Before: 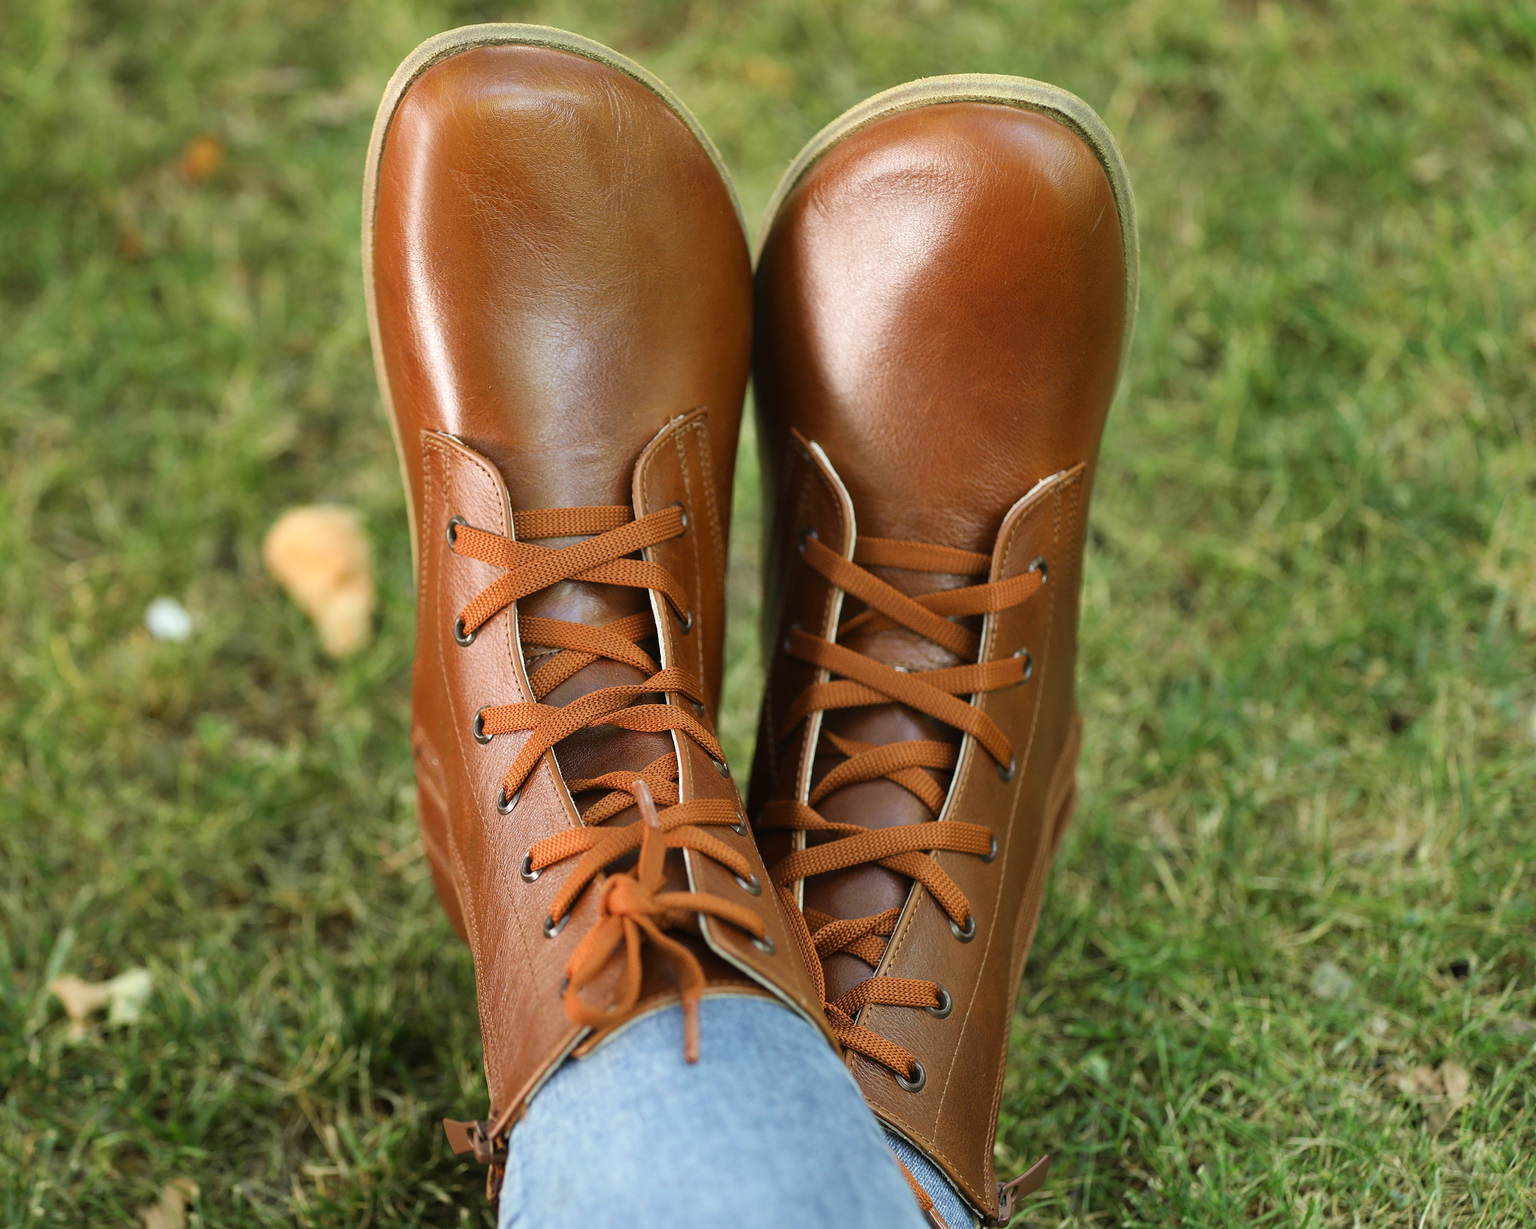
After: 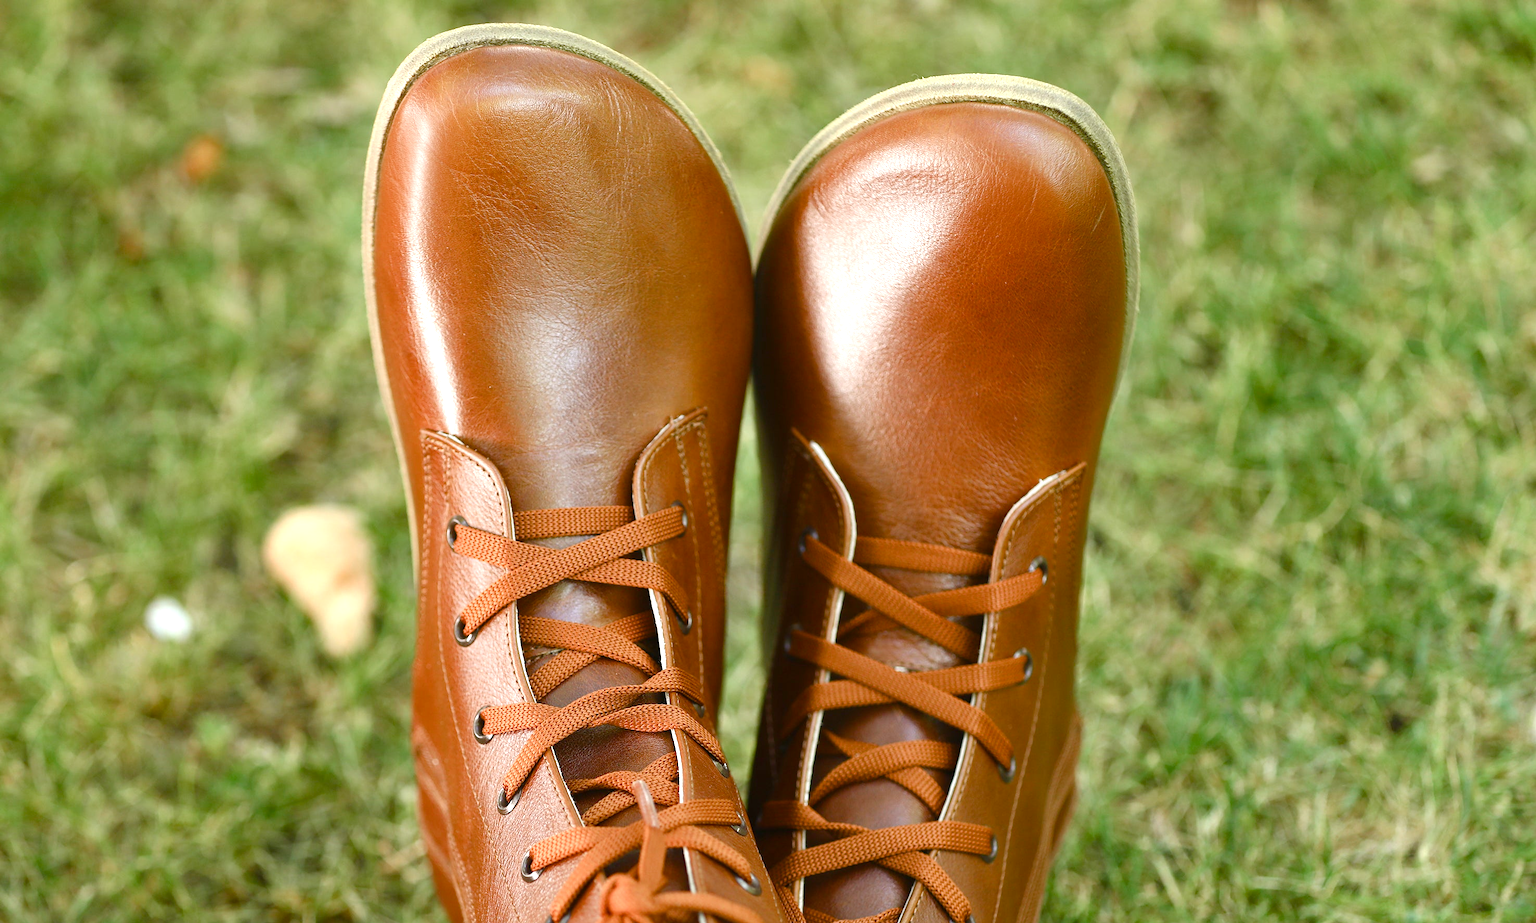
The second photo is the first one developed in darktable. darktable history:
color balance rgb: shadows fall-off 102.692%, perceptual saturation grading › global saturation 20%, perceptual saturation grading › highlights -50.497%, perceptual saturation grading › shadows 30.579%, mask middle-gray fulcrum 22.469%, global vibrance 9.44%
crop: bottom 24.803%
exposure: exposure 0.577 EV, compensate highlight preservation false
